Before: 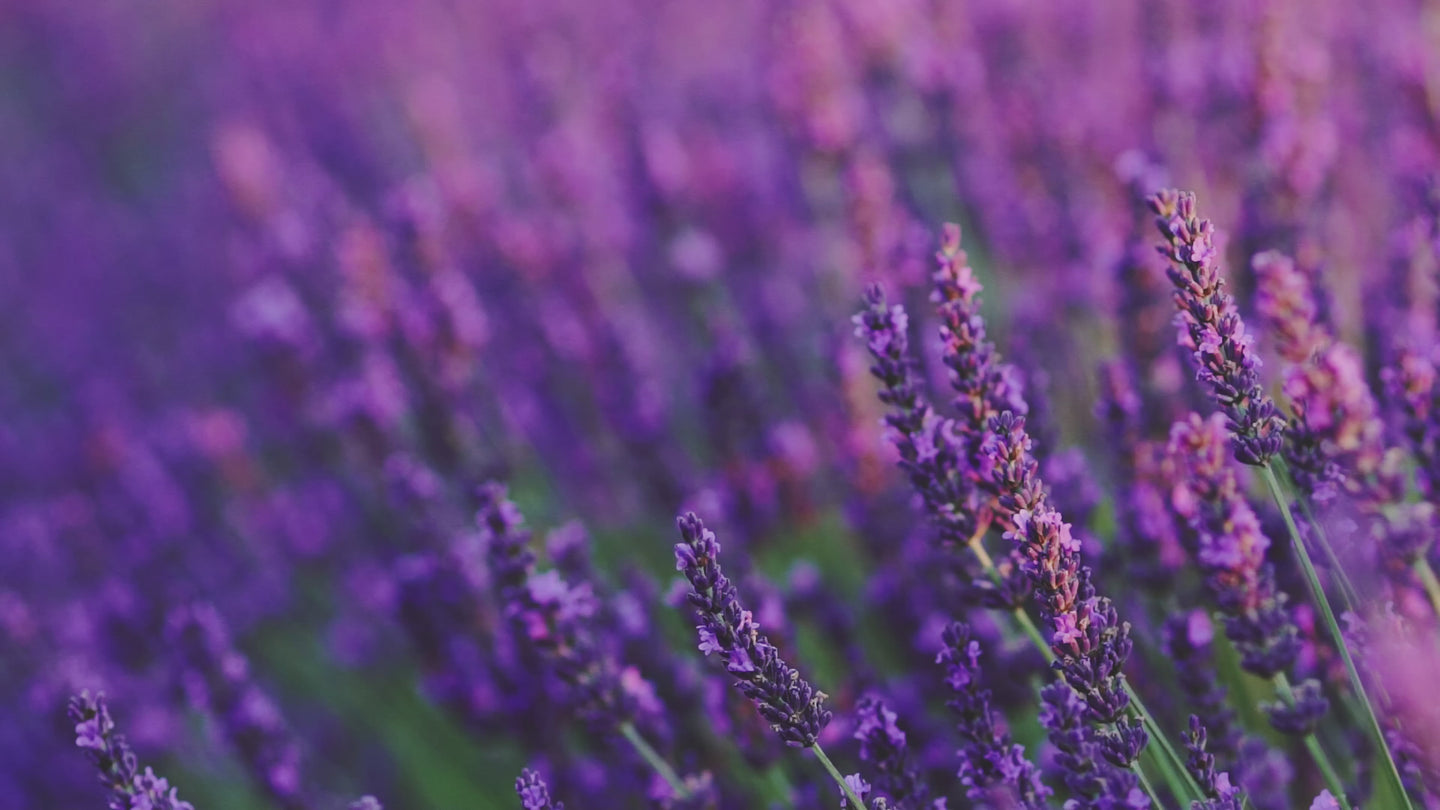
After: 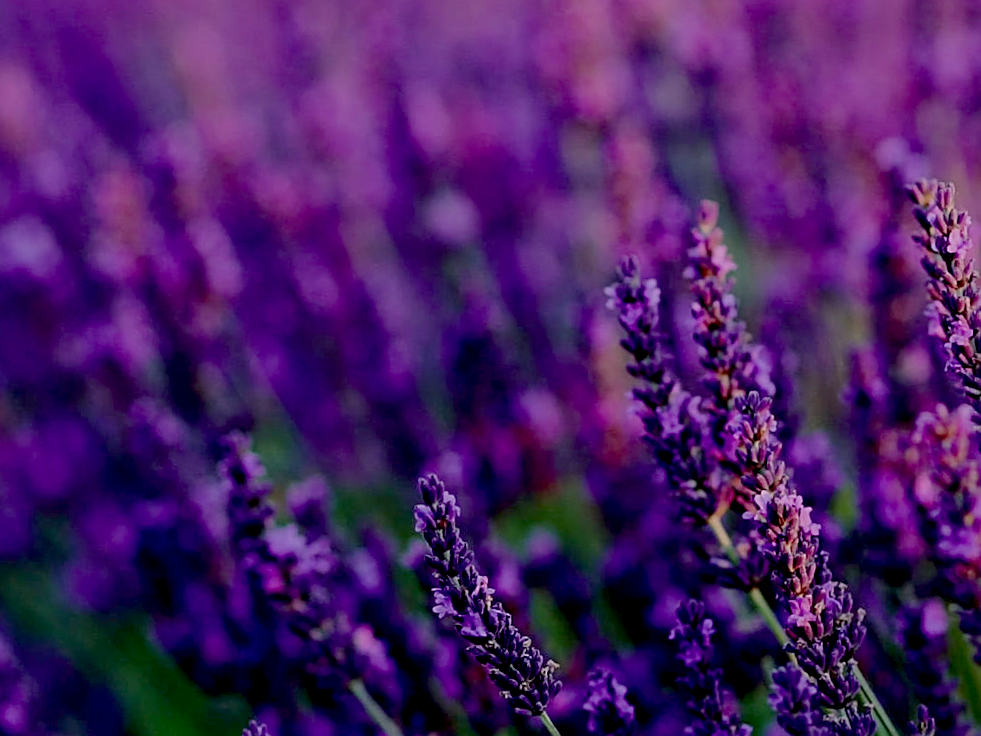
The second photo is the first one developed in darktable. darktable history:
crop and rotate: angle -3.27°, left 14.277%, top 0.028%, right 10.766%, bottom 0.028%
sharpen: on, module defaults
exposure: black level correction 0.046, exposure -0.228 EV, compensate highlight preservation false
